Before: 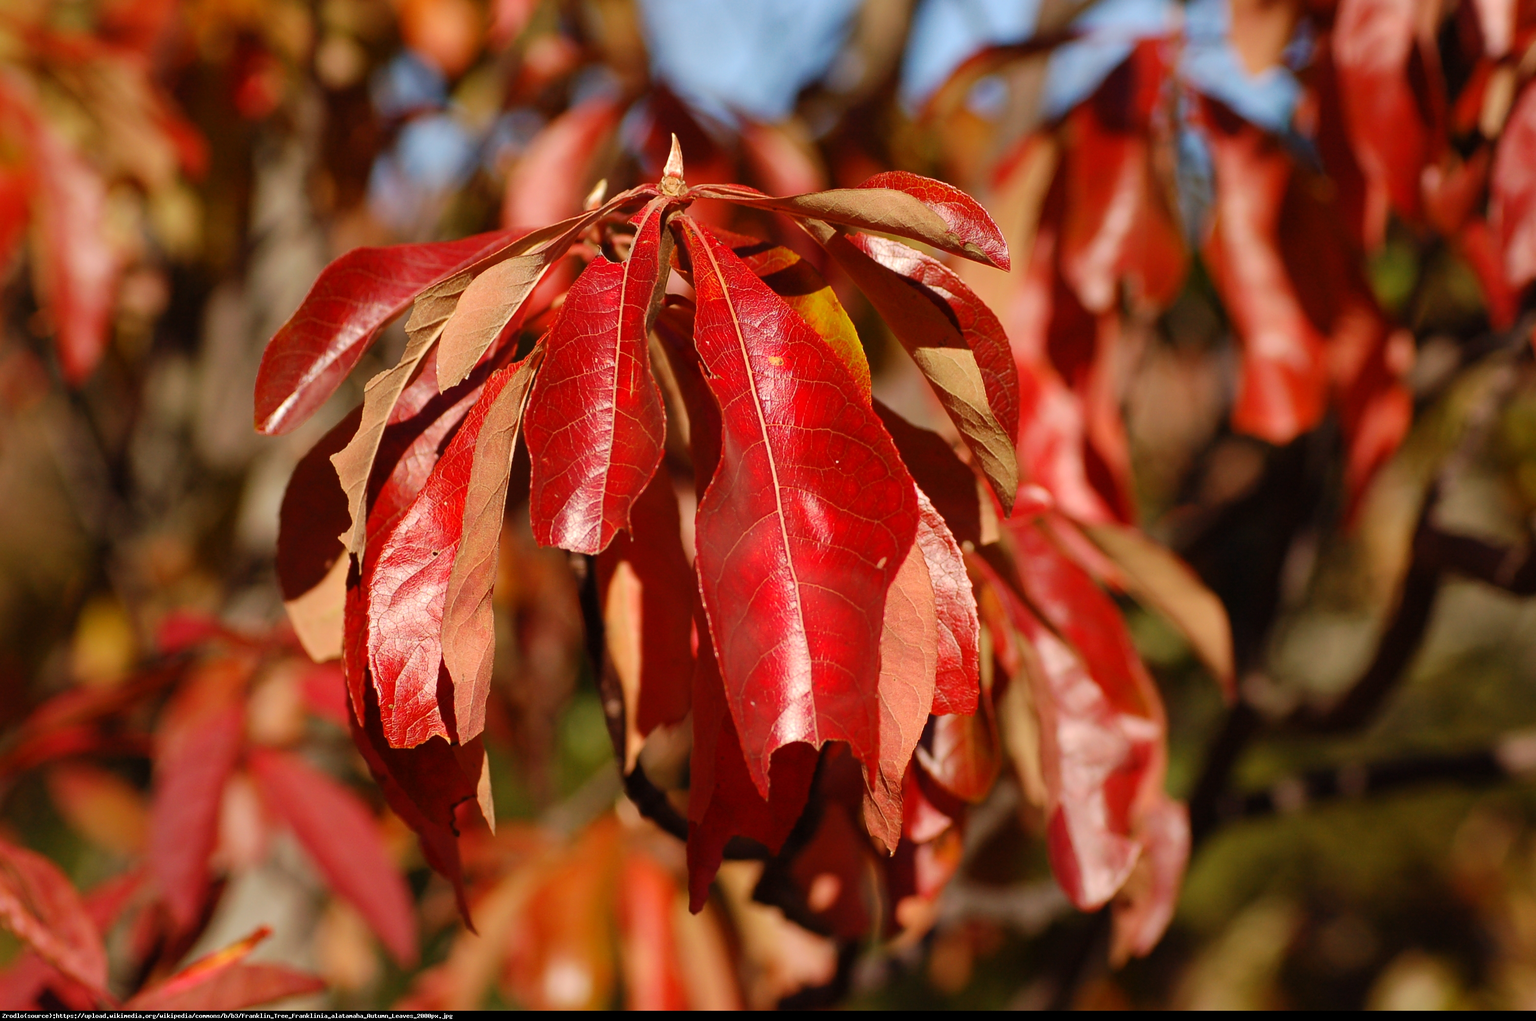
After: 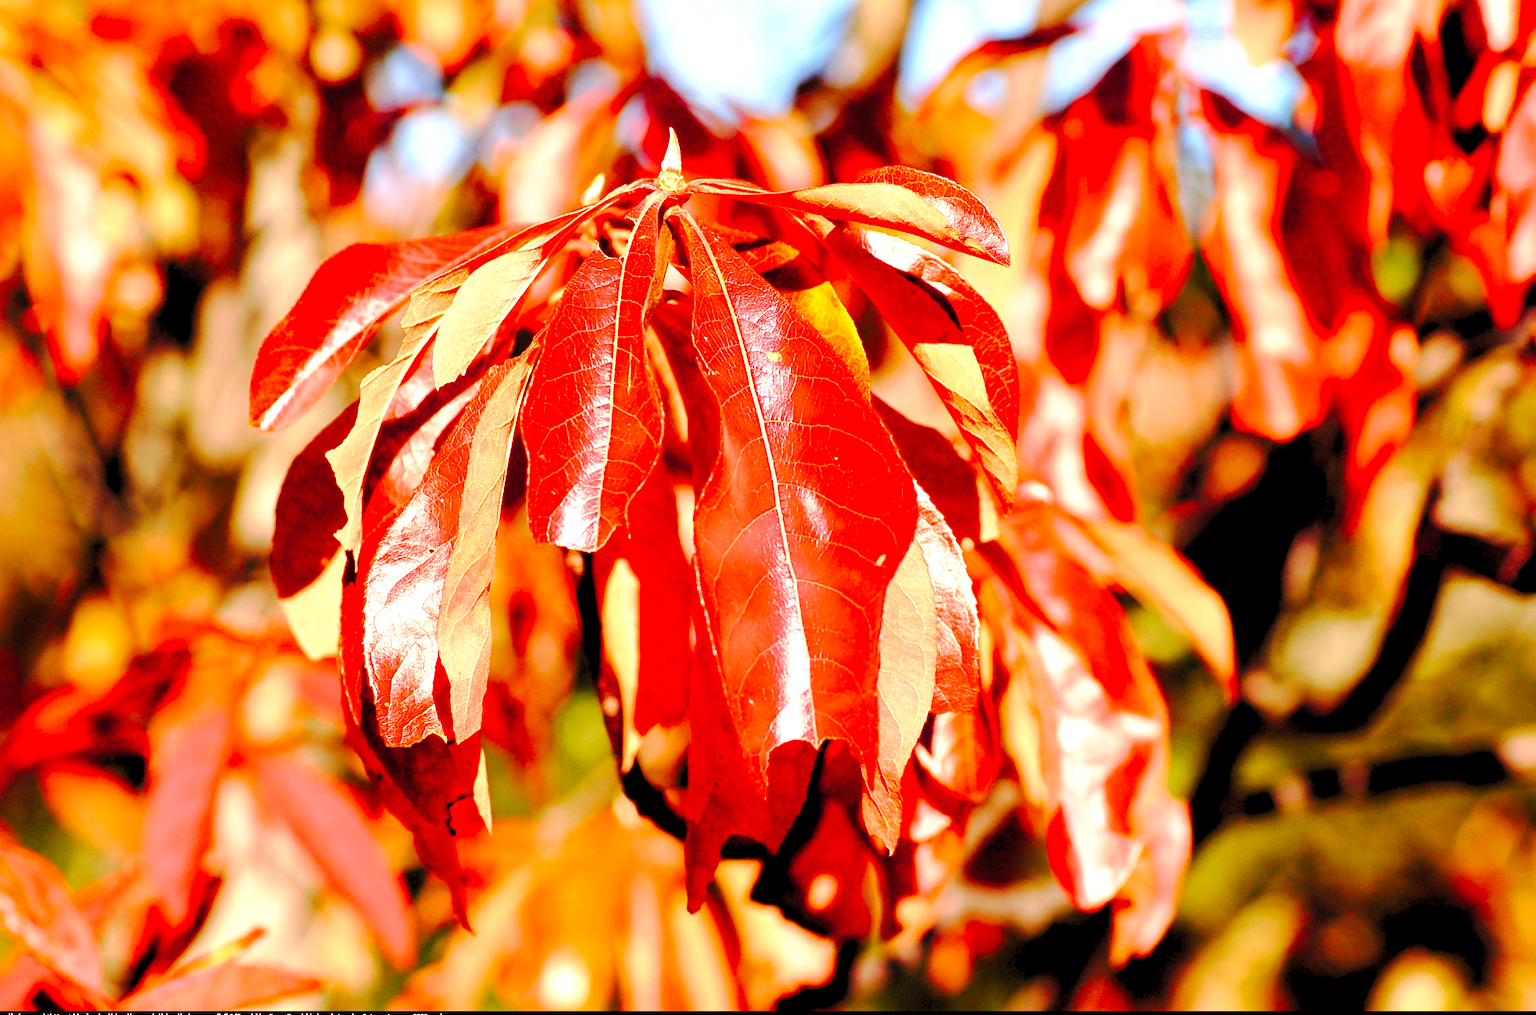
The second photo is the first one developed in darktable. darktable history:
exposure: black level correction 0.001, exposure 0.498 EV, compensate highlight preservation false
levels: levels [0.036, 0.364, 0.827]
crop: left 0.438%, top 0.691%, right 0.179%, bottom 0.43%
tone curve: curves: ch0 [(0.014, 0.013) (0.088, 0.043) (0.208, 0.176) (0.257, 0.267) (0.406, 0.483) (0.489, 0.556) (0.667, 0.73) (0.793, 0.851) (0.994, 0.974)]; ch1 [(0, 0) (0.161, 0.092) (0.35, 0.33) (0.392, 0.392) (0.457, 0.467) (0.505, 0.497) (0.537, 0.518) (0.553, 0.53) (0.58, 0.567) (0.739, 0.697) (1, 1)]; ch2 [(0, 0) (0.346, 0.362) (0.448, 0.419) (0.502, 0.499) (0.533, 0.517) (0.556, 0.533) (0.629, 0.619) (0.717, 0.678) (1, 1)], preserve colors none
